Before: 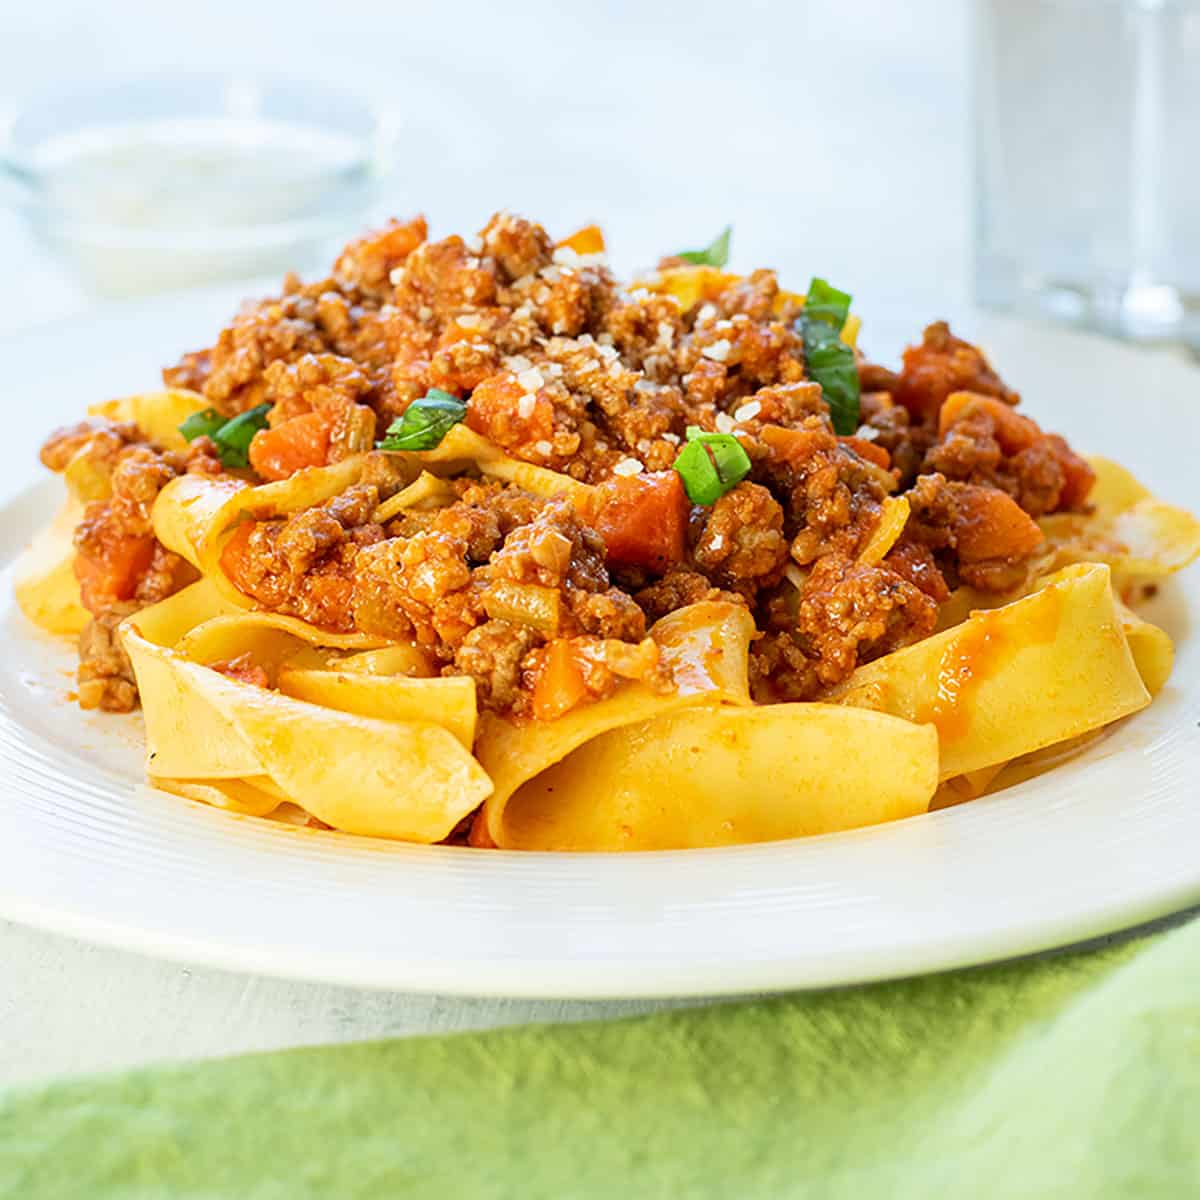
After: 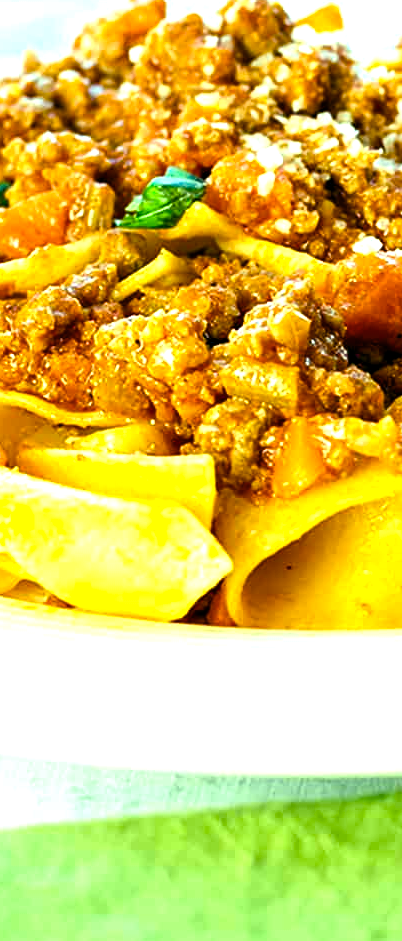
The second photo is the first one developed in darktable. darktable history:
color balance rgb: shadows lift › luminance -7.7%, shadows lift › chroma 2.13%, shadows lift › hue 165.27°, power › luminance -7.77%, power › chroma 1.1%, power › hue 215.88°, highlights gain › luminance 15.15%, highlights gain › chroma 7%, highlights gain › hue 125.57°, global offset › luminance -0.33%, global offset › chroma 0.11%, global offset › hue 165.27°, perceptual saturation grading › global saturation 24.42%, perceptual saturation grading › highlights -24.42%, perceptual saturation grading › mid-tones 24.42%, perceptual saturation grading › shadows 40%, perceptual brilliance grading › global brilliance -5%, perceptual brilliance grading › highlights 24.42%, perceptual brilliance grading › mid-tones 7%, perceptual brilliance grading › shadows -5%
crop and rotate: left 21.77%, top 18.528%, right 44.676%, bottom 2.997%
